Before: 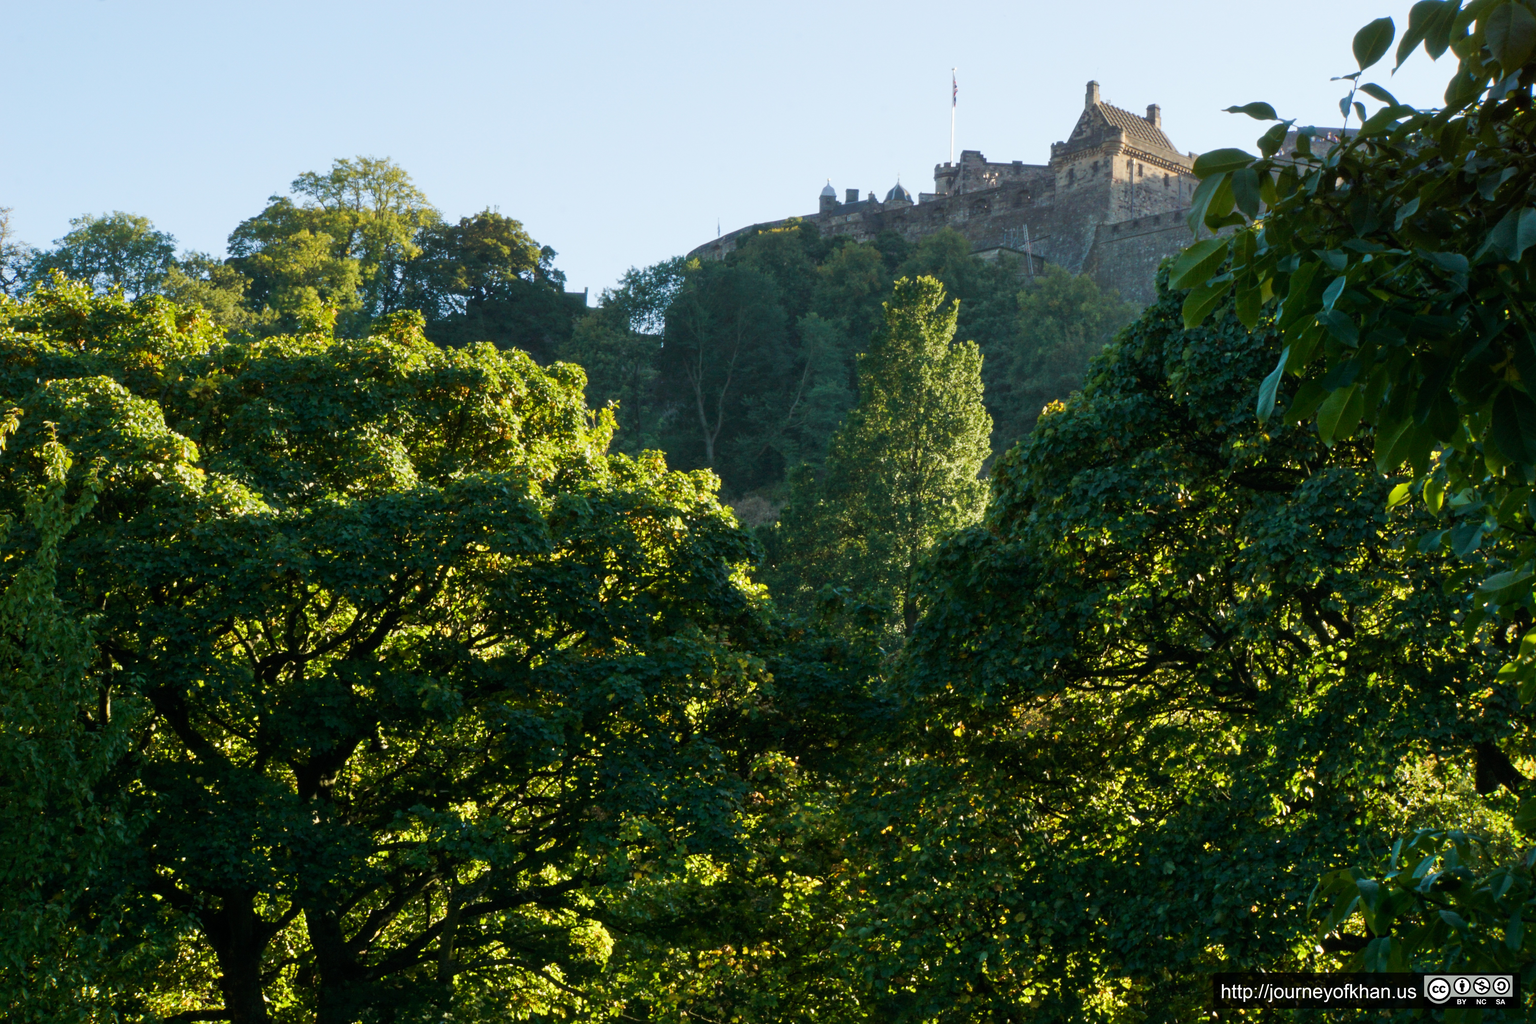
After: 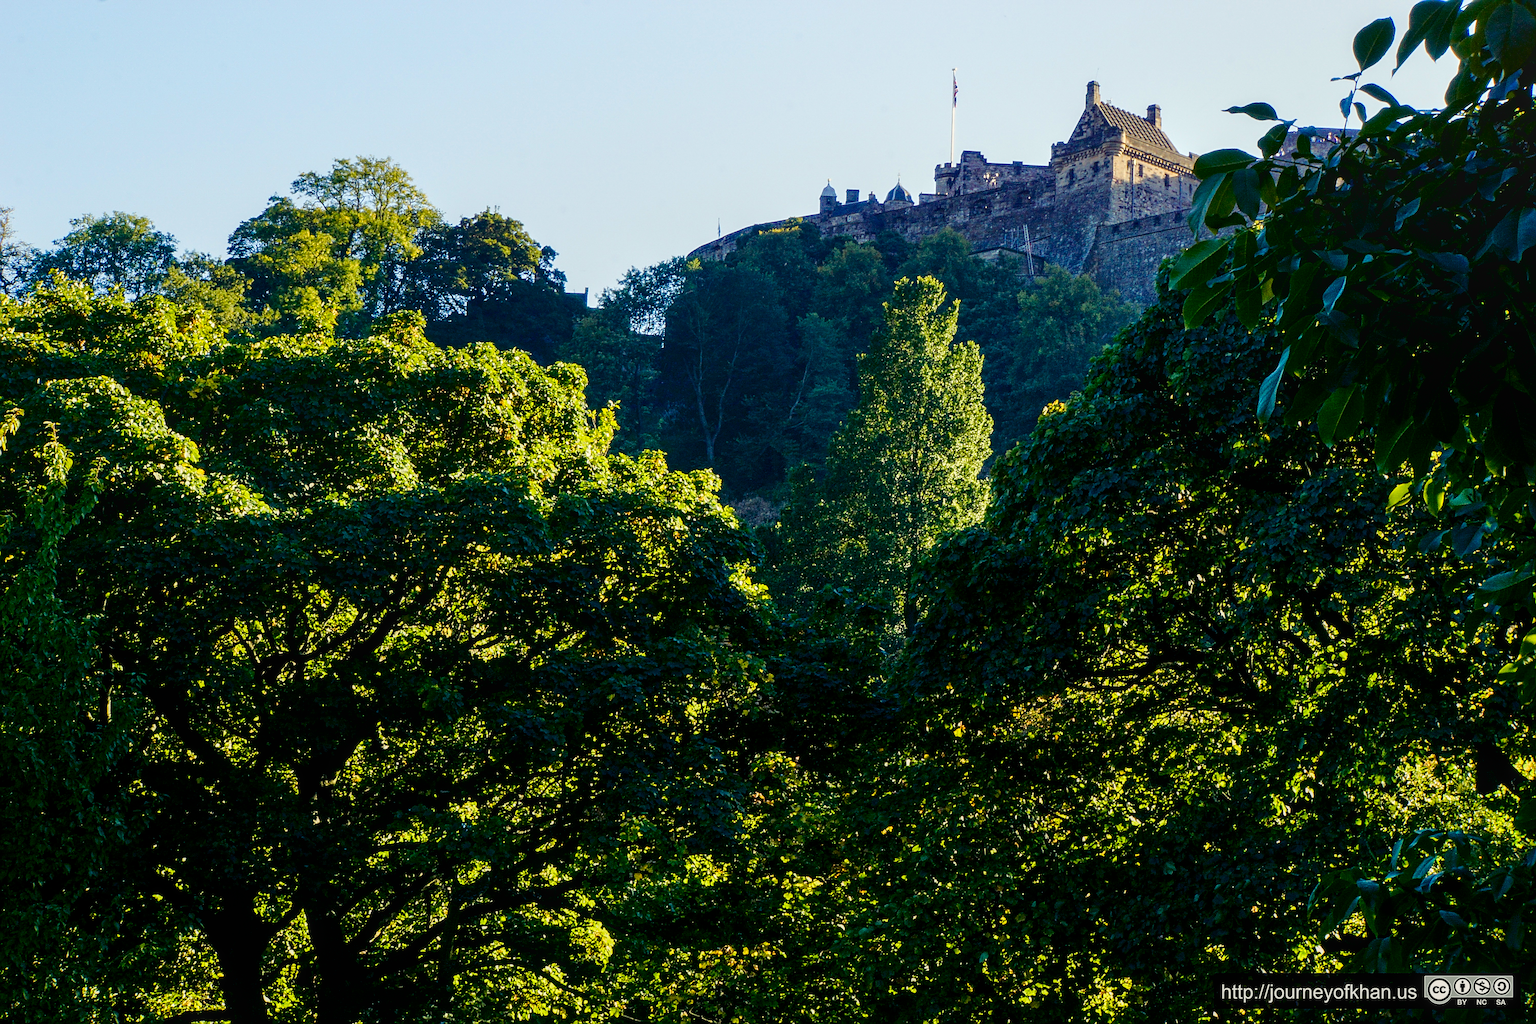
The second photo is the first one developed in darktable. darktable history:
sharpen: amount 2
haze removal: compatibility mode true, adaptive false
fill light: exposure -2 EV, width 8.6
color balance rgb: shadows lift › luminance -28.76%, shadows lift › chroma 15%, shadows lift › hue 270°, power › chroma 1%, power › hue 255°, highlights gain › luminance 7.14%, highlights gain › chroma 2%, highlights gain › hue 90°, global offset › luminance -0.29%, global offset › hue 260°, perceptual saturation grading › global saturation 20%, perceptual saturation grading › highlights -13.92%, perceptual saturation grading › shadows 50%
local contrast: on, module defaults
color balance: mode lift, gamma, gain (sRGB), lift [1, 0.99, 1.01, 0.992], gamma [1, 1.037, 0.974, 0.963]
